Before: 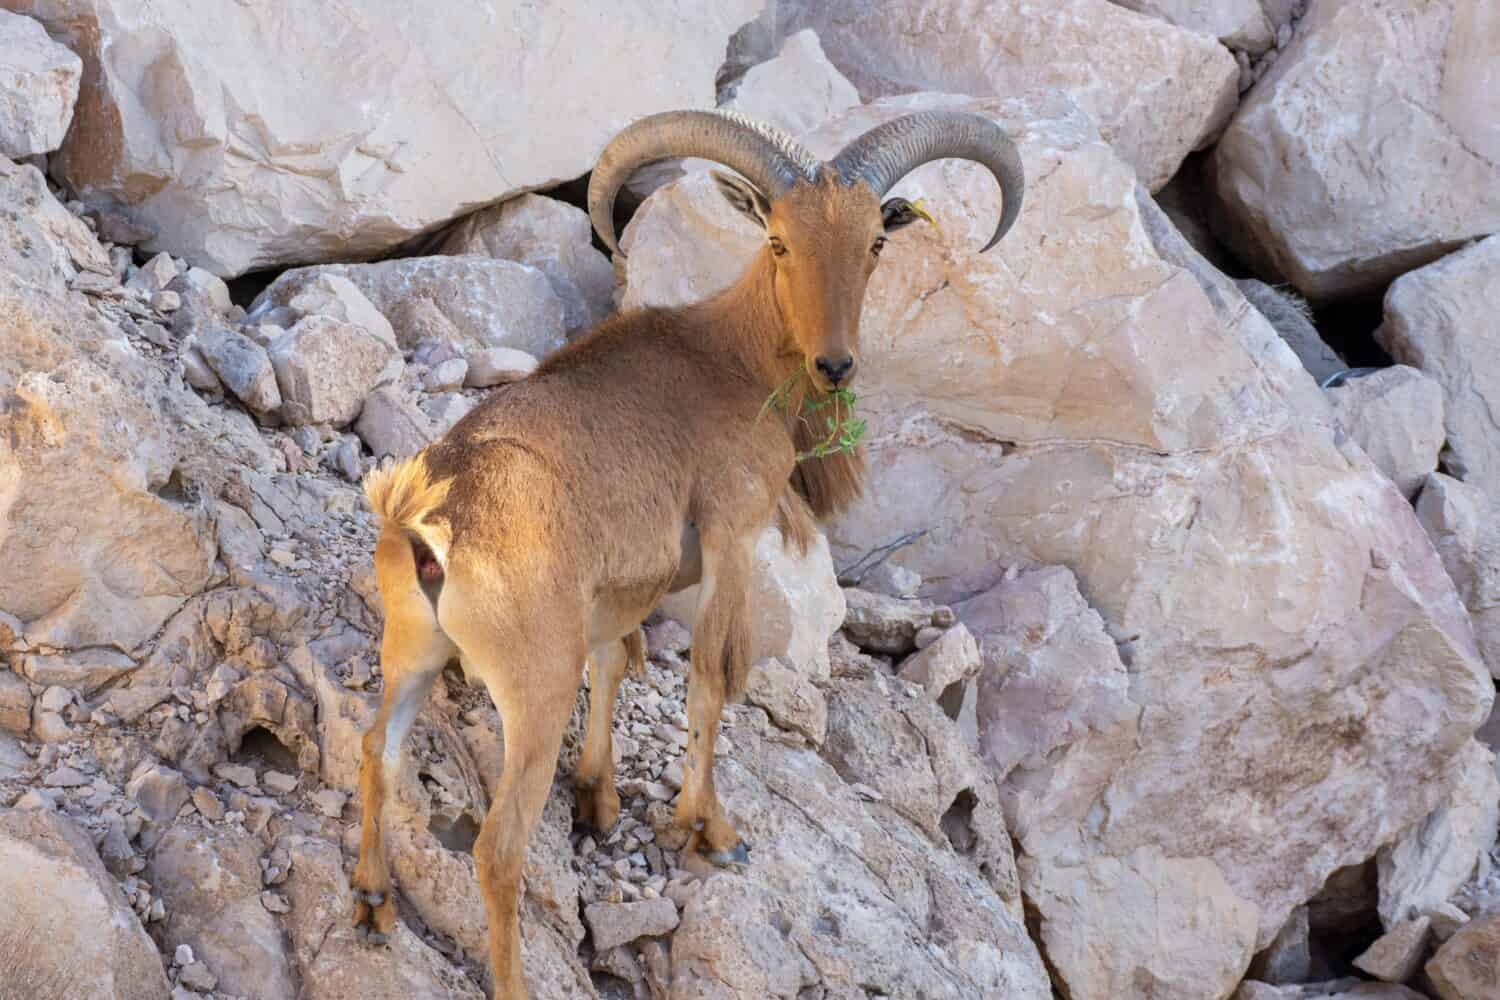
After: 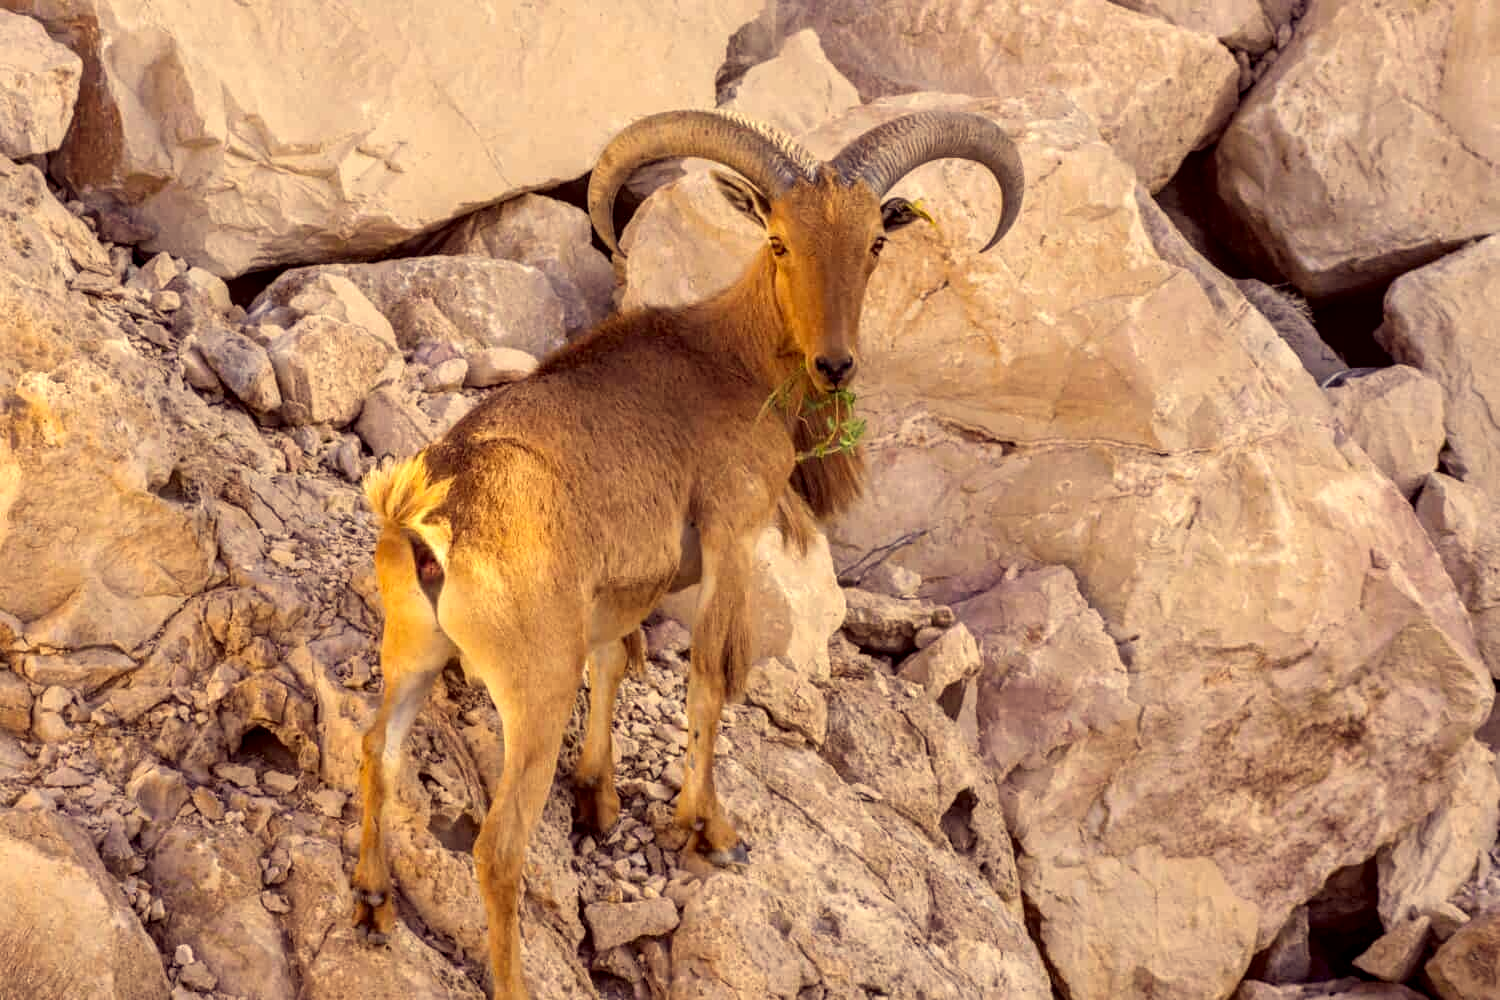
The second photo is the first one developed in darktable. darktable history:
color correction: highlights a* 10.12, highlights b* 39.04, shadows a* 14.62, shadows b* 3.37
color zones: curves: ch0 [(0, 0.613) (0.01, 0.613) (0.245, 0.448) (0.498, 0.529) (0.642, 0.665) (0.879, 0.777) (0.99, 0.613)]; ch1 [(0, 0) (0.143, 0) (0.286, 0) (0.429, 0) (0.571, 0) (0.714, 0) (0.857, 0)], mix -93.41%
local contrast: highlights 59%, detail 145%
